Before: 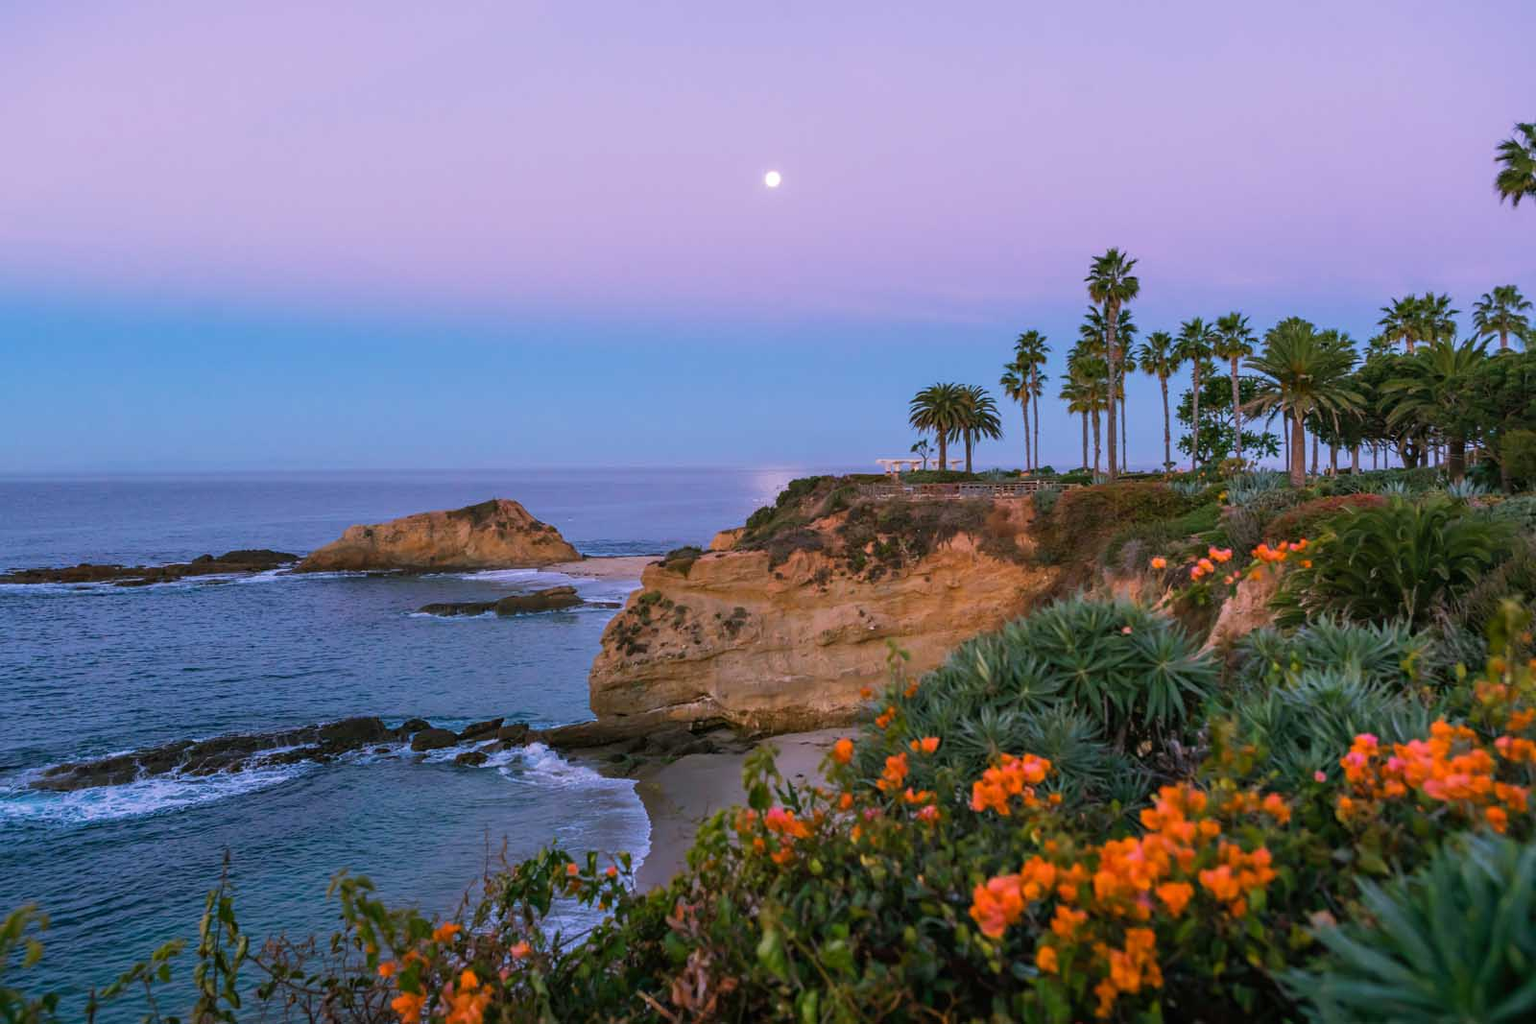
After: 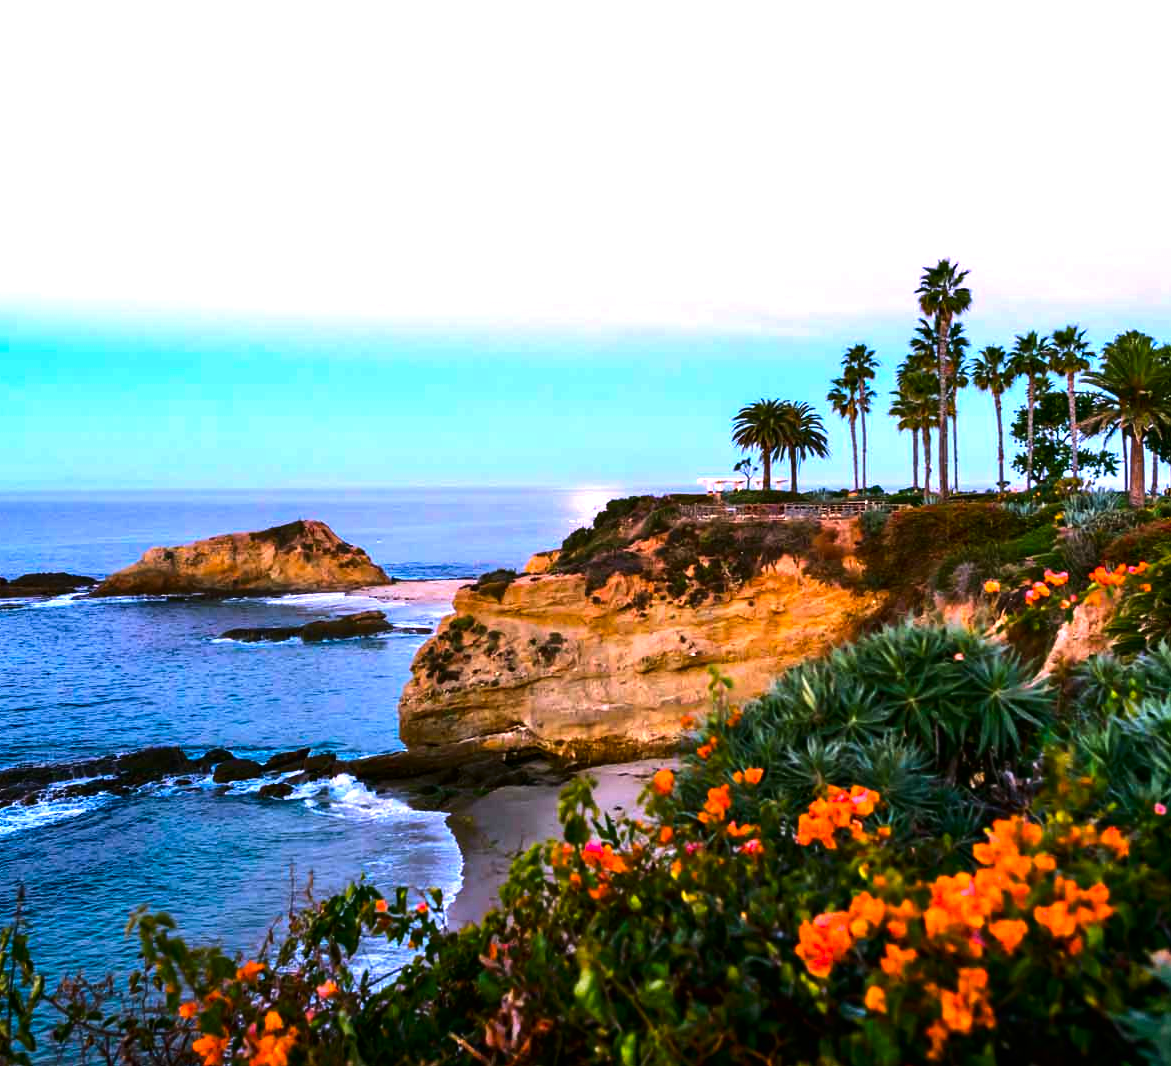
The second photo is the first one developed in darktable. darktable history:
tone equalizer: -8 EV -1.08 EV, -7 EV -1.01 EV, -6 EV -0.867 EV, -5 EV -0.578 EV, -3 EV 0.578 EV, -2 EV 0.867 EV, -1 EV 1.01 EV, +0 EV 1.08 EV, edges refinement/feathering 500, mask exposure compensation -1.57 EV, preserve details no
color balance rgb: perceptual saturation grading › global saturation 20%, global vibrance 20%
contrast brightness saturation: contrast 0.07, brightness -0.14, saturation 0.11
exposure: black level correction 0, exposure 0.6 EV, compensate highlight preservation false
crop: left 13.443%, right 13.31%
